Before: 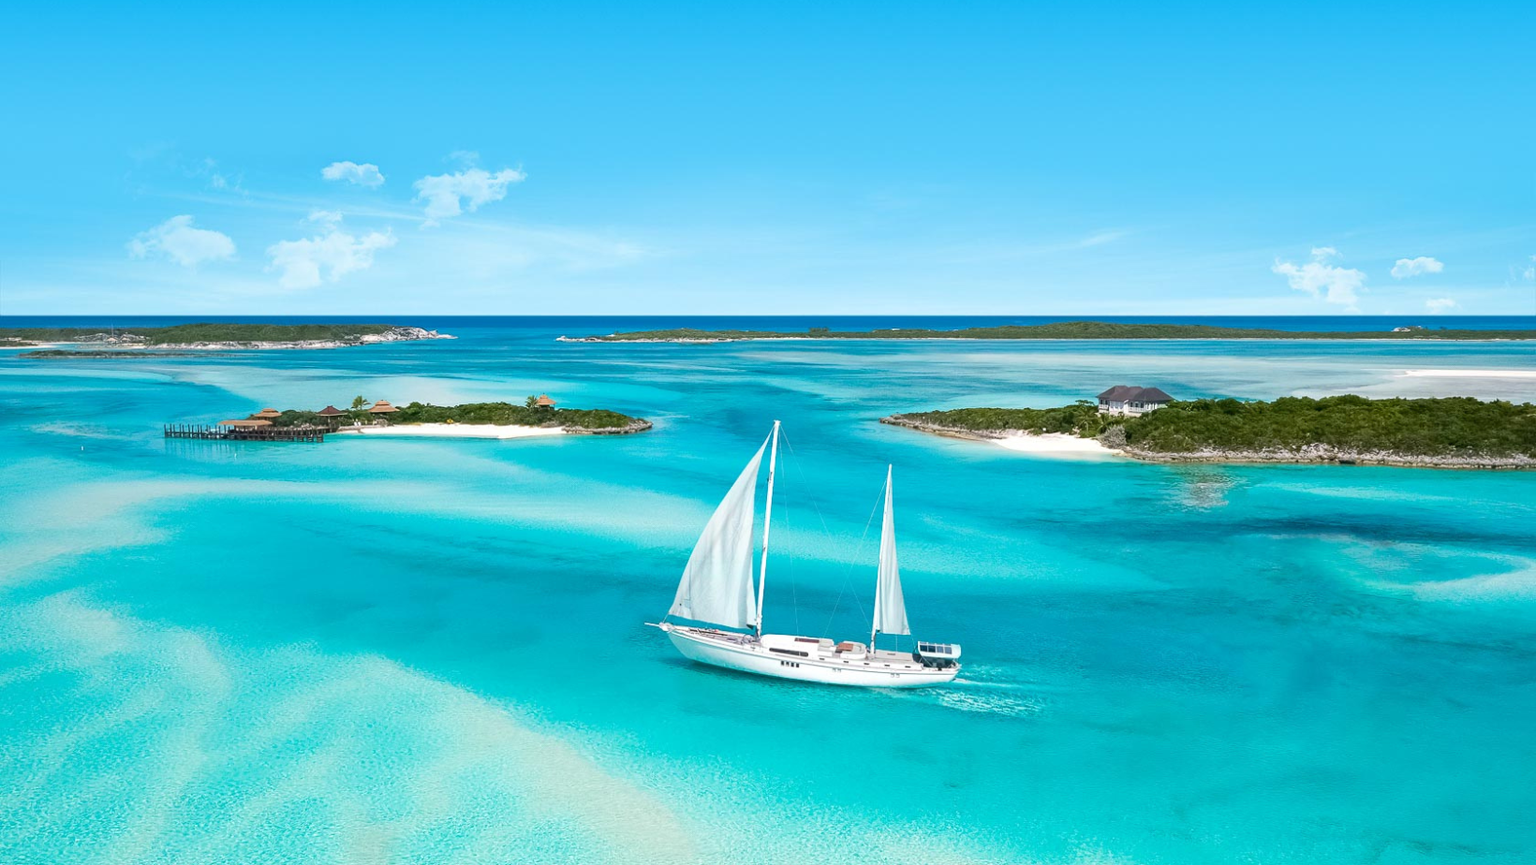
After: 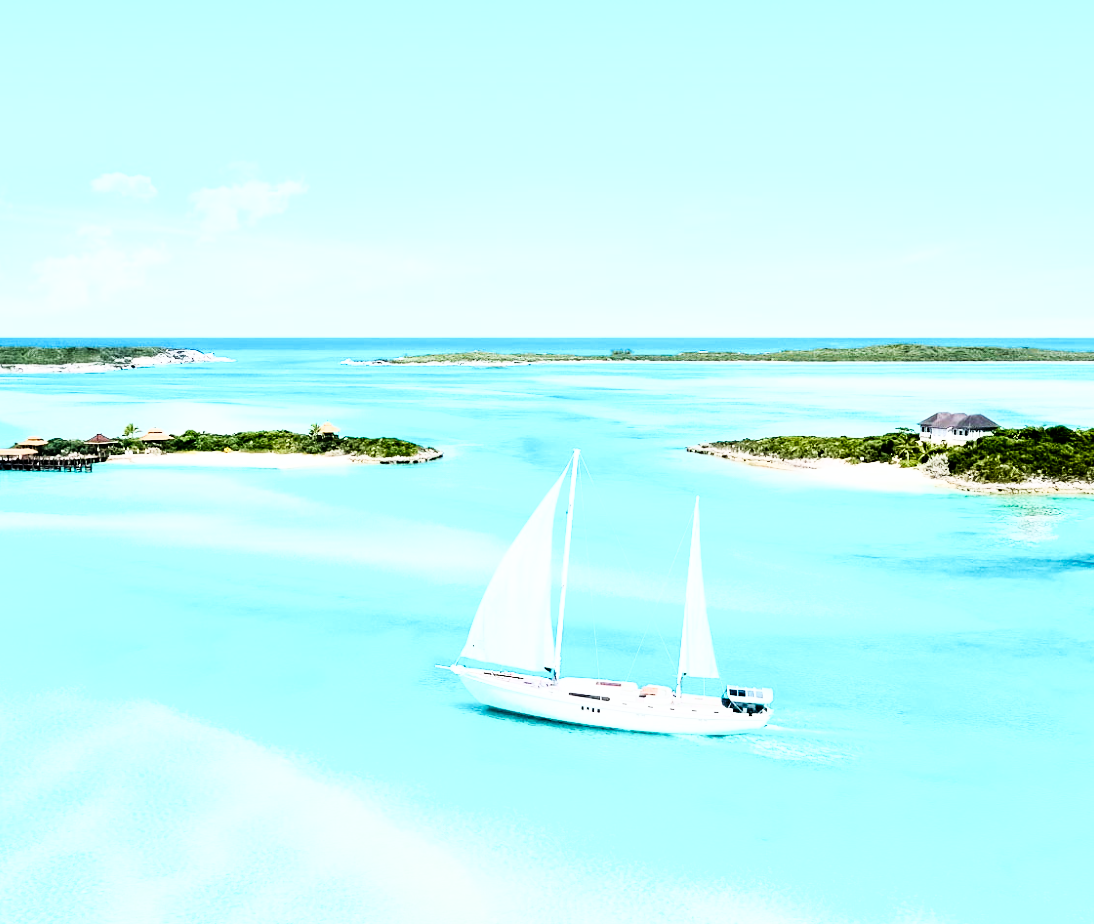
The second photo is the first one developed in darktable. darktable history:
crop and rotate: left 15.446%, right 17.836%
levels: mode automatic, black 0.023%, white 99.97%, levels [0.062, 0.494, 0.925]
sigmoid: contrast 1.7, skew -0.2, preserve hue 0%, red attenuation 0.1, red rotation 0.035, green attenuation 0.1, green rotation -0.017, blue attenuation 0.15, blue rotation -0.052, base primaries Rec2020
rgb curve: curves: ch0 [(0, 0) (0.21, 0.15) (0.24, 0.21) (0.5, 0.75) (0.75, 0.96) (0.89, 0.99) (1, 1)]; ch1 [(0, 0.02) (0.21, 0.13) (0.25, 0.2) (0.5, 0.67) (0.75, 0.9) (0.89, 0.97) (1, 1)]; ch2 [(0, 0.02) (0.21, 0.13) (0.25, 0.2) (0.5, 0.67) (0.75, 0.9) (0.89, 0.97) (1, 1)], compensate middle gray true
exposure: black level correction 0.007, exposure 0.093 EV, compensate highlight preservation false
white balance: red 0.986, blue 1.01
